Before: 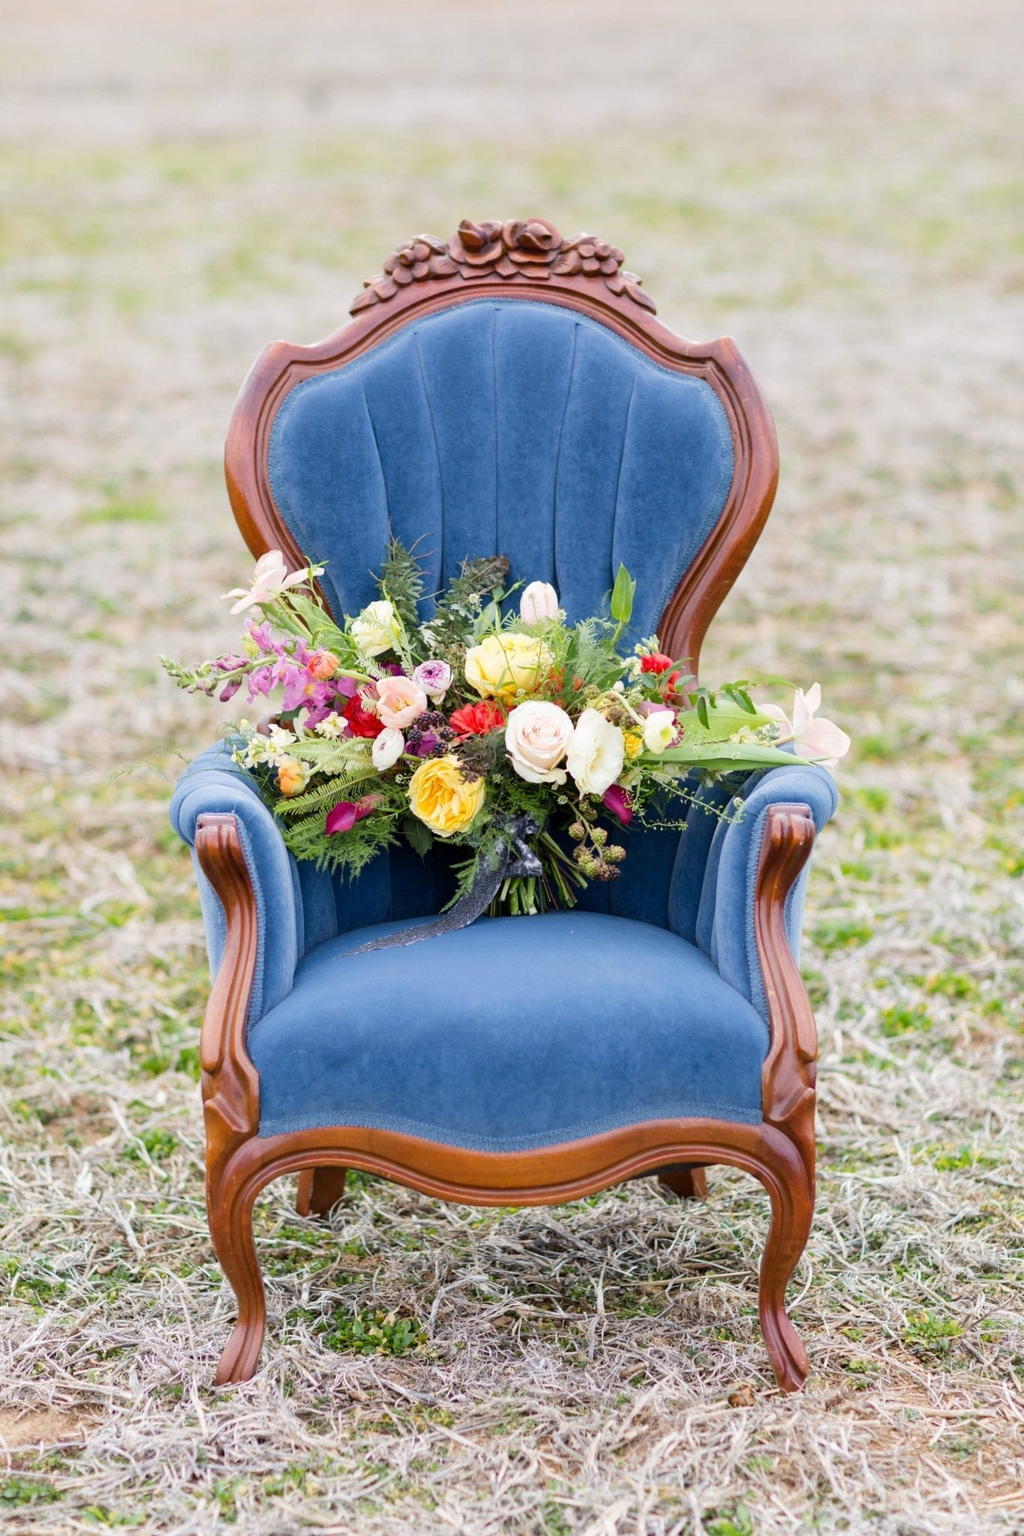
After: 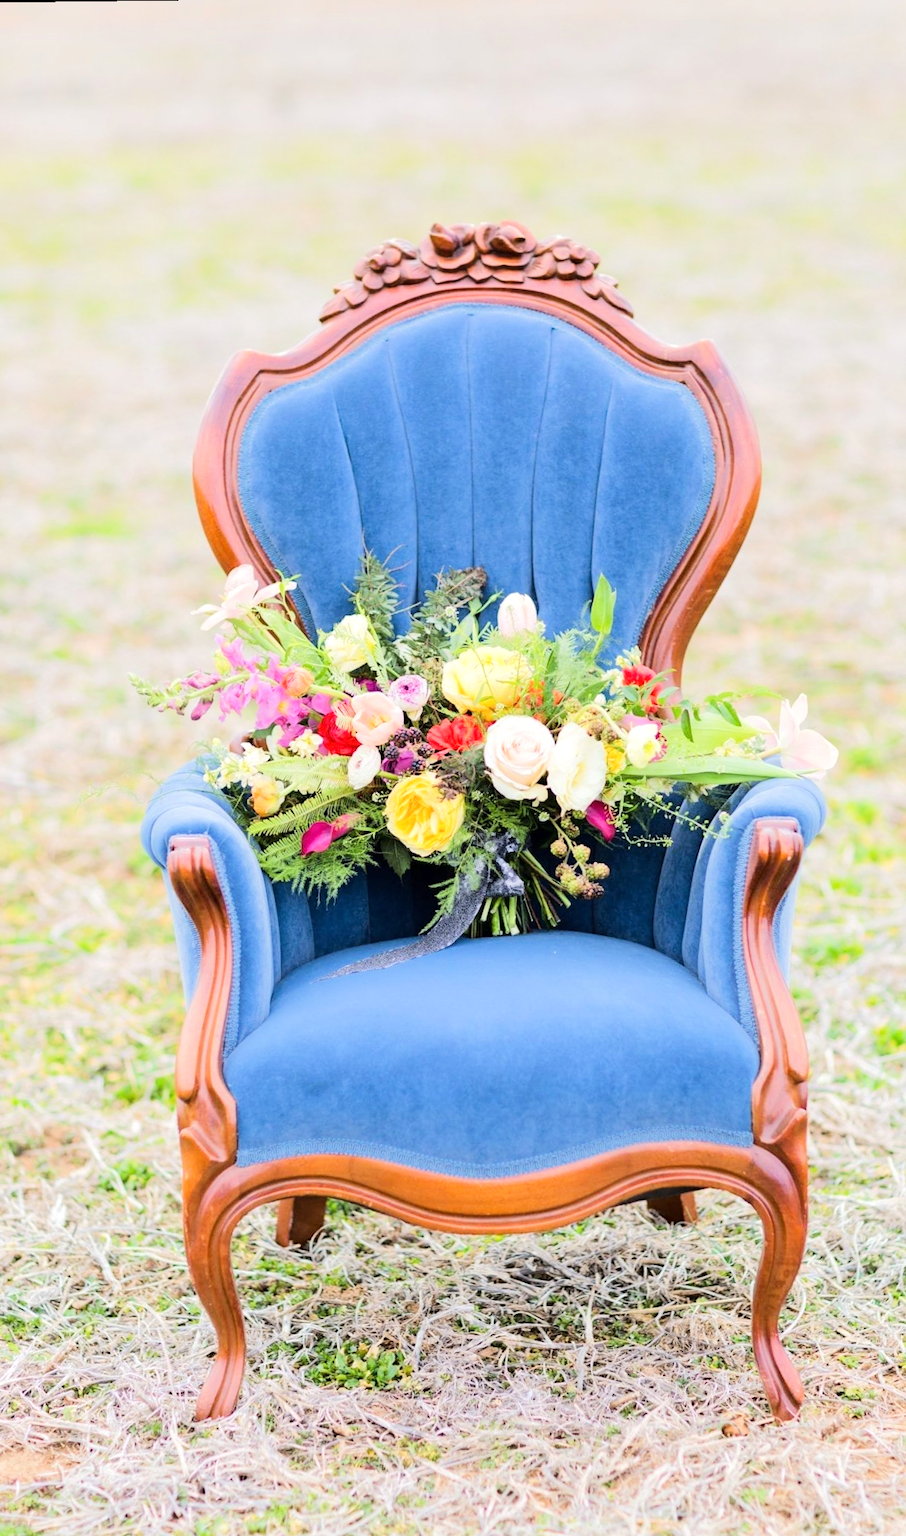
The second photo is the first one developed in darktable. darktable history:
crop and rotate: angle 0.716°, left 4.078%, top 0.607%, right 11.233%, bottom 2.64%
tone equalizer: -7 EV 0.162 EV, -6 EV 0.61 EV, -5 EV 1.15 EV, -4 EV 1.3 EV, -3 EV 1.15 EV, -2 EV 0.6 EV, -1 EV 0.158 EV, edges refinement/feathering 500, mask exposure compensation -1.57 EV, preserve details no
